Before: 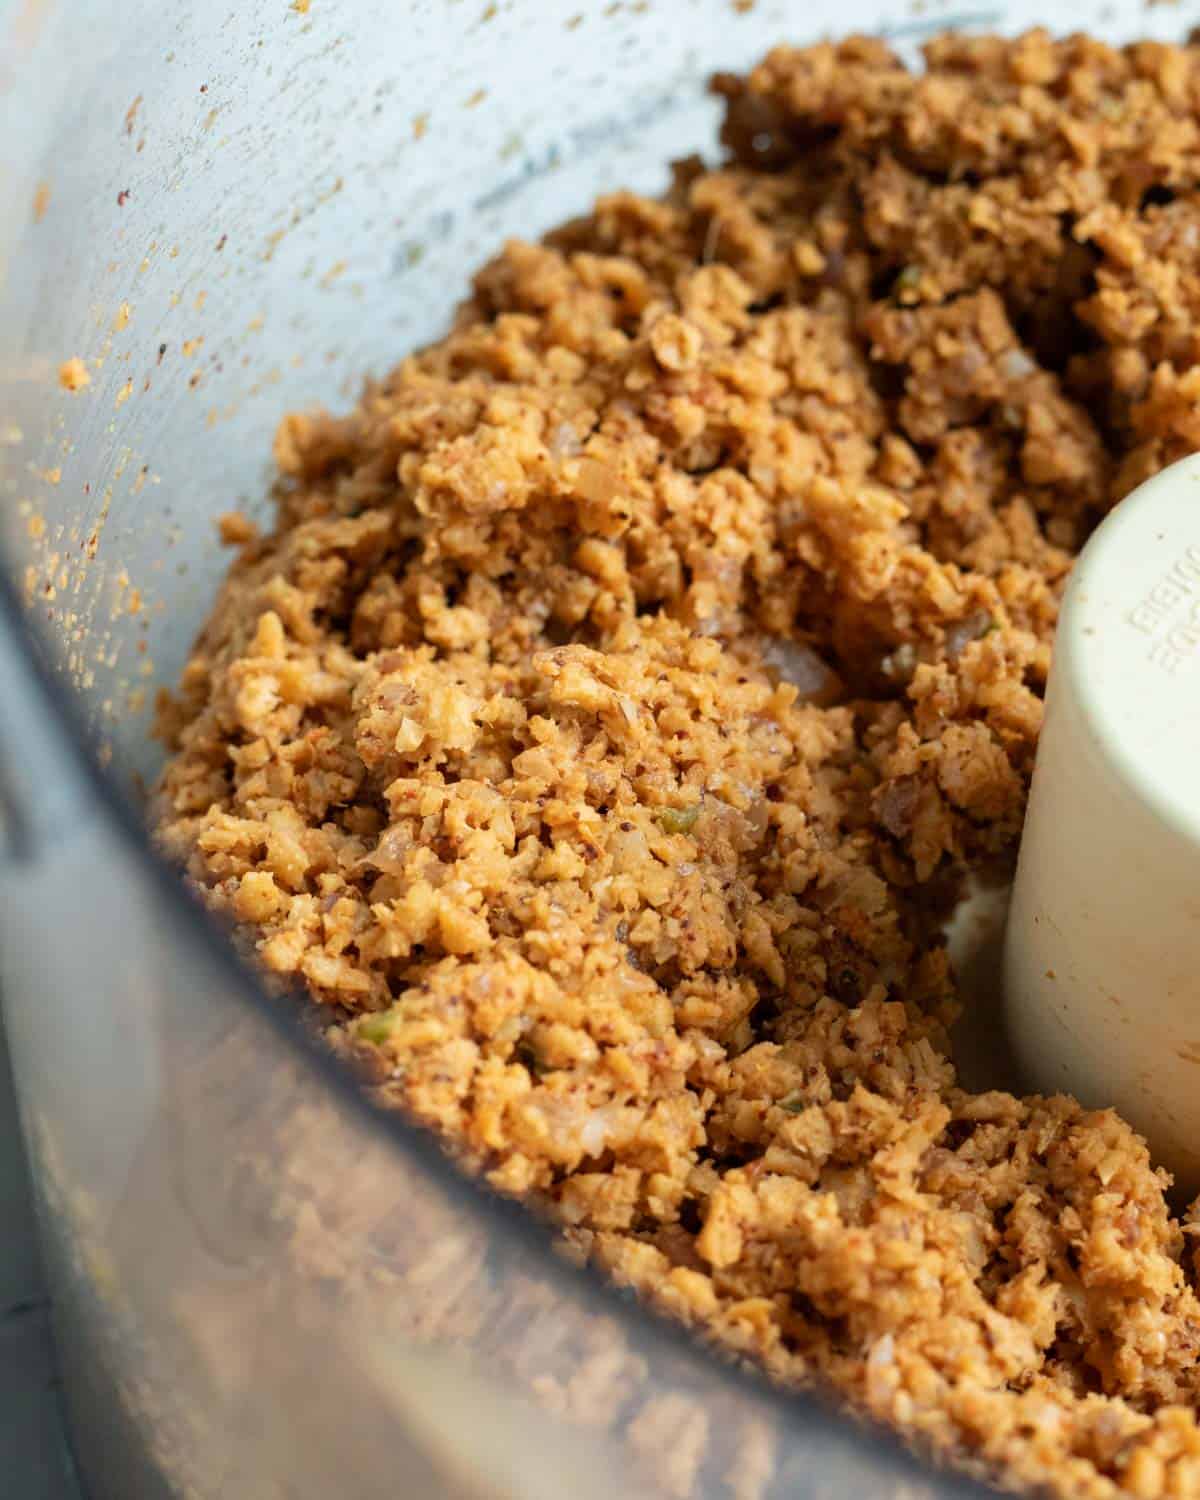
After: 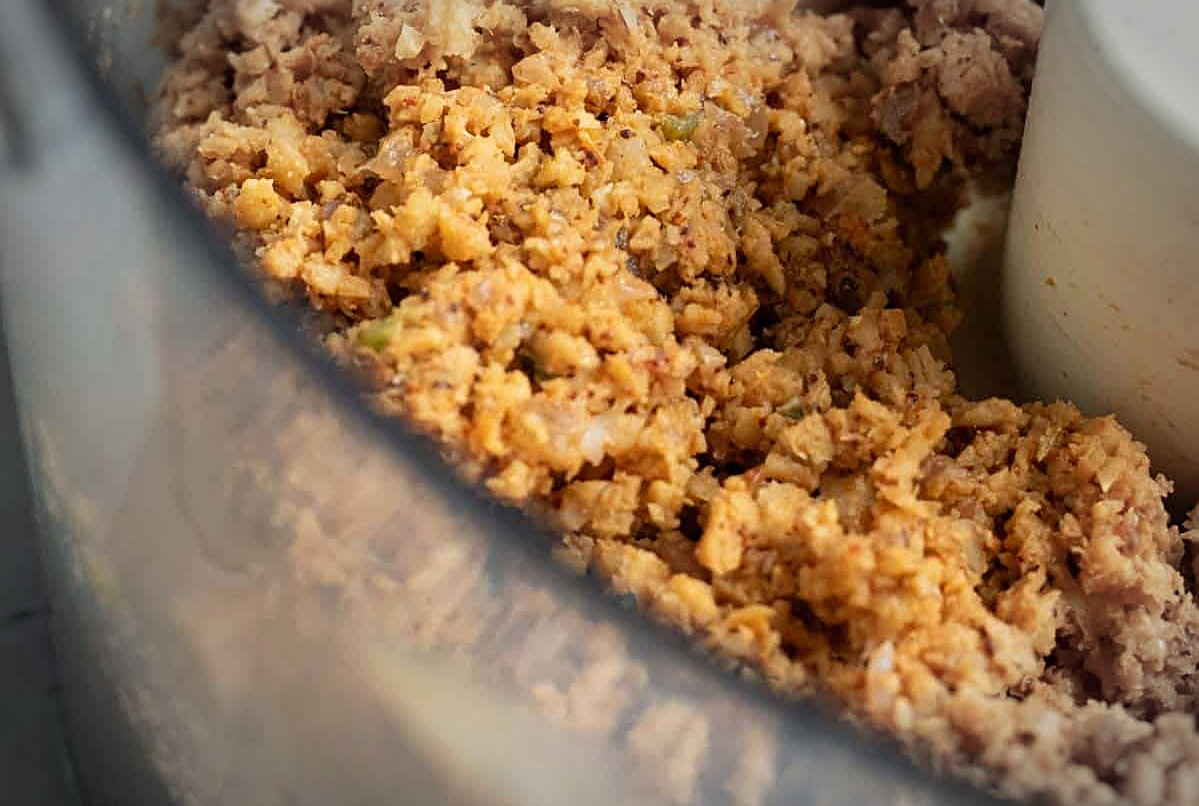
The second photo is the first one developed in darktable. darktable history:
crop and rotate: top 46.237%
vignetting: fall-off start 79.43%, saturation -0.649, width/height ratio 1.327, unbound false
sharpen: on, module defaults
